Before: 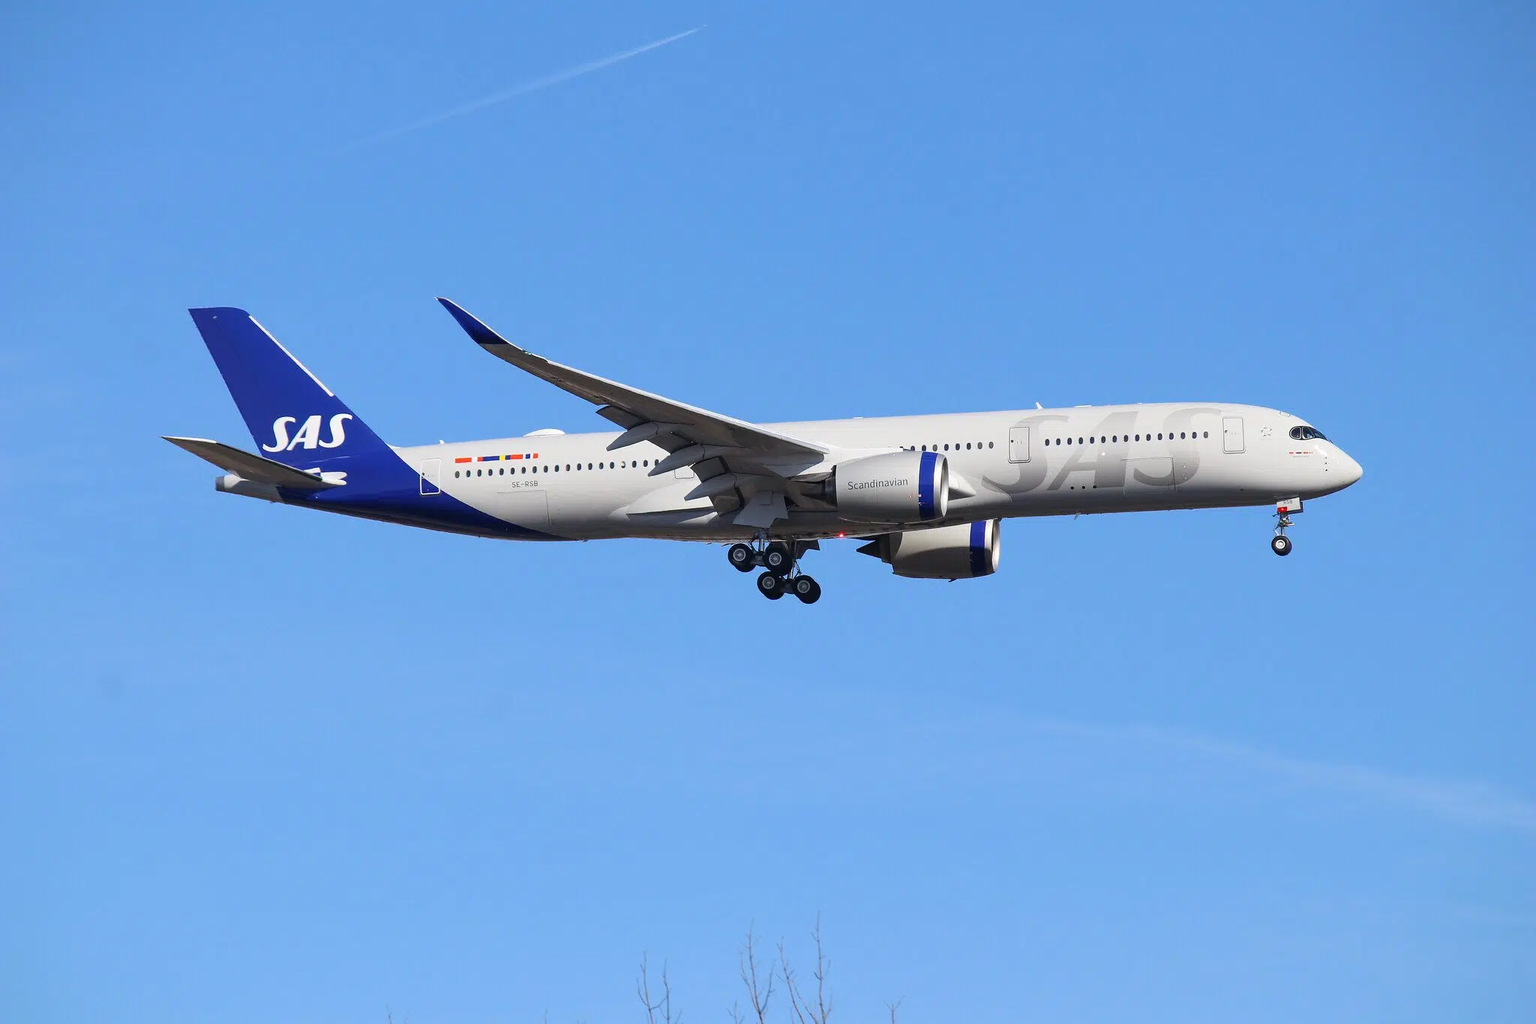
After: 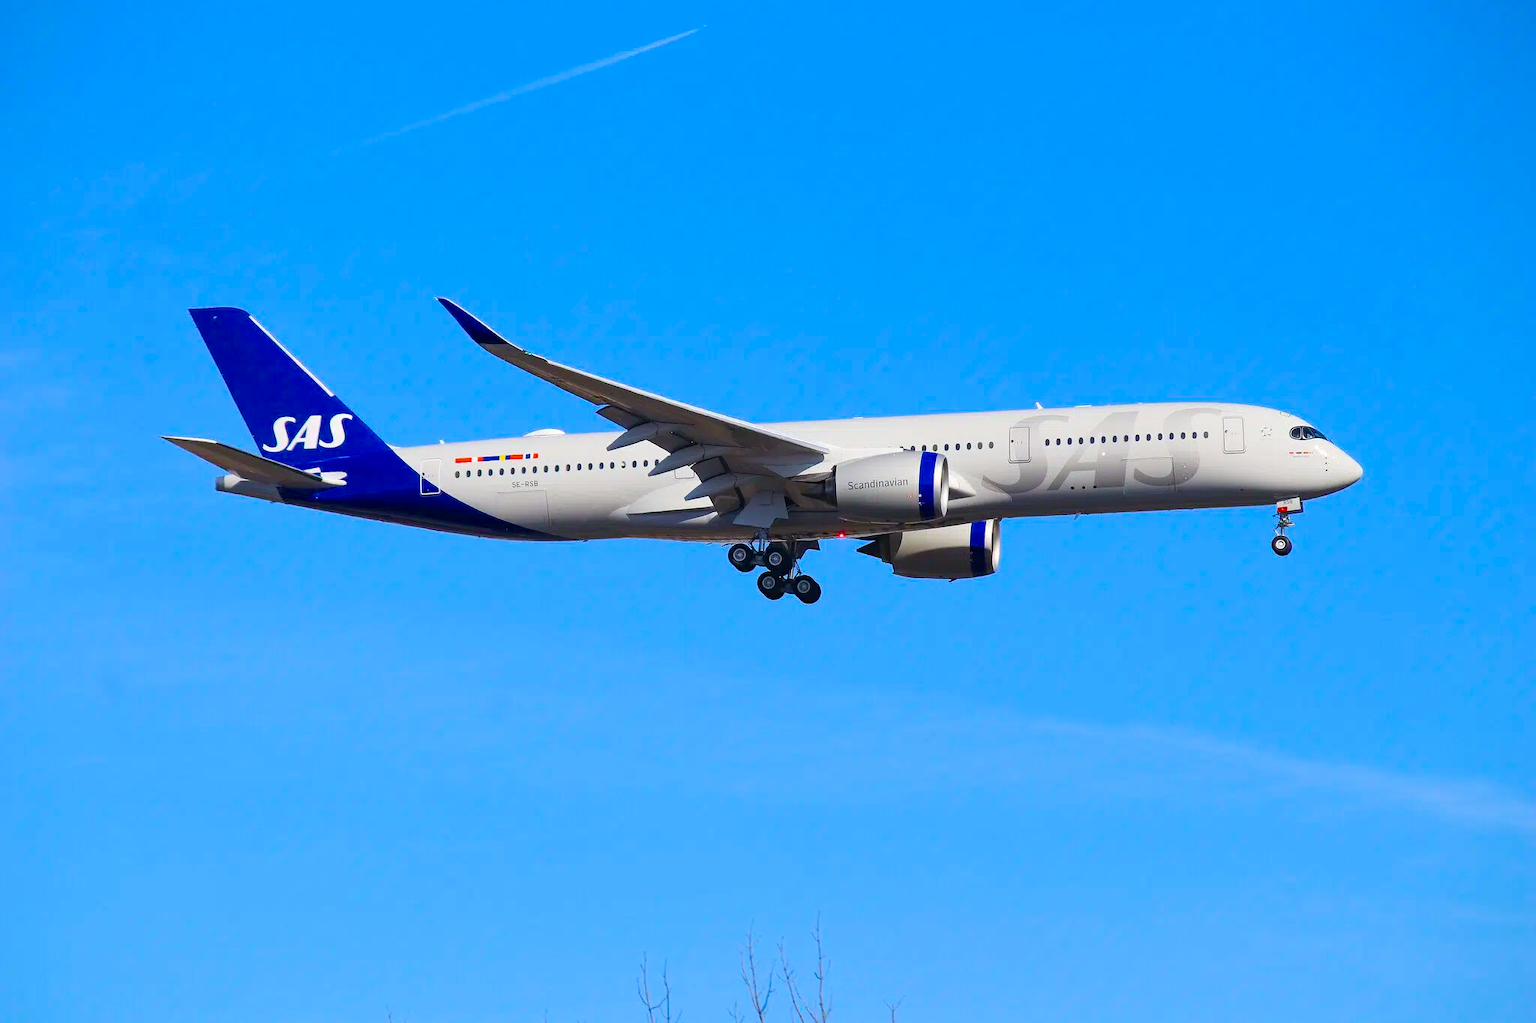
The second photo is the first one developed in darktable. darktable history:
color balance rgb: perceptual saturation grading › global saturation 39.627%, perceptual saturation grading › highlights -25.319%, perceptual saturation grading › mid-tones 34.391%, perceptual saturation grading › shadows 34.979%, global vibrance 29.554%
exposure: compensate highlight preservation false
